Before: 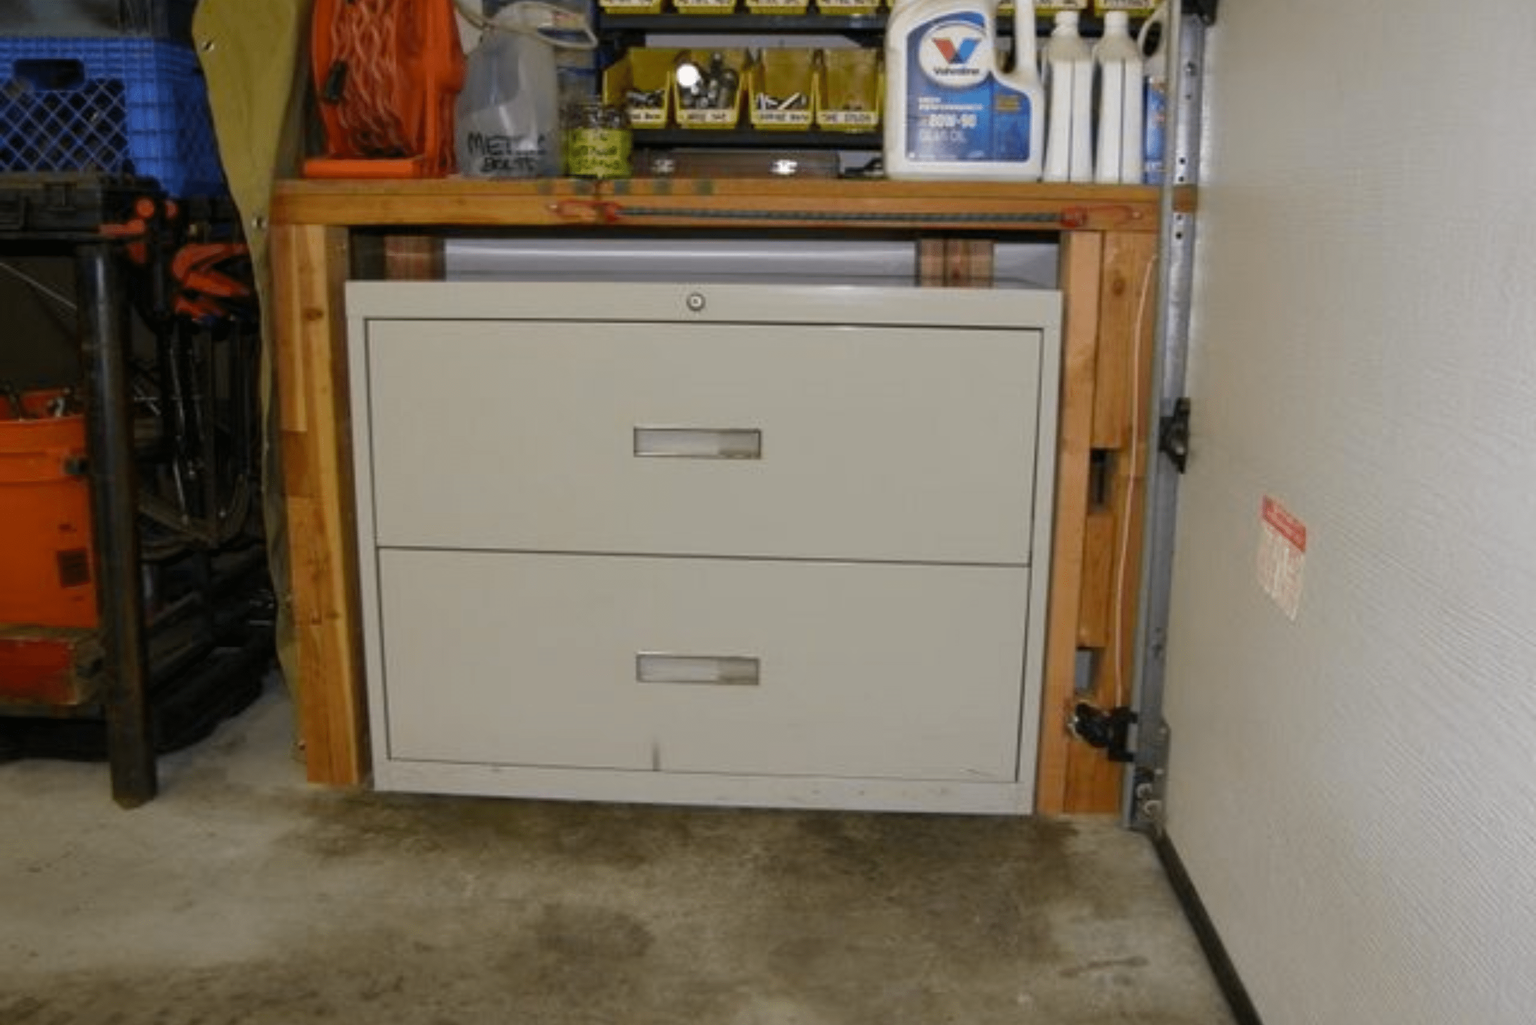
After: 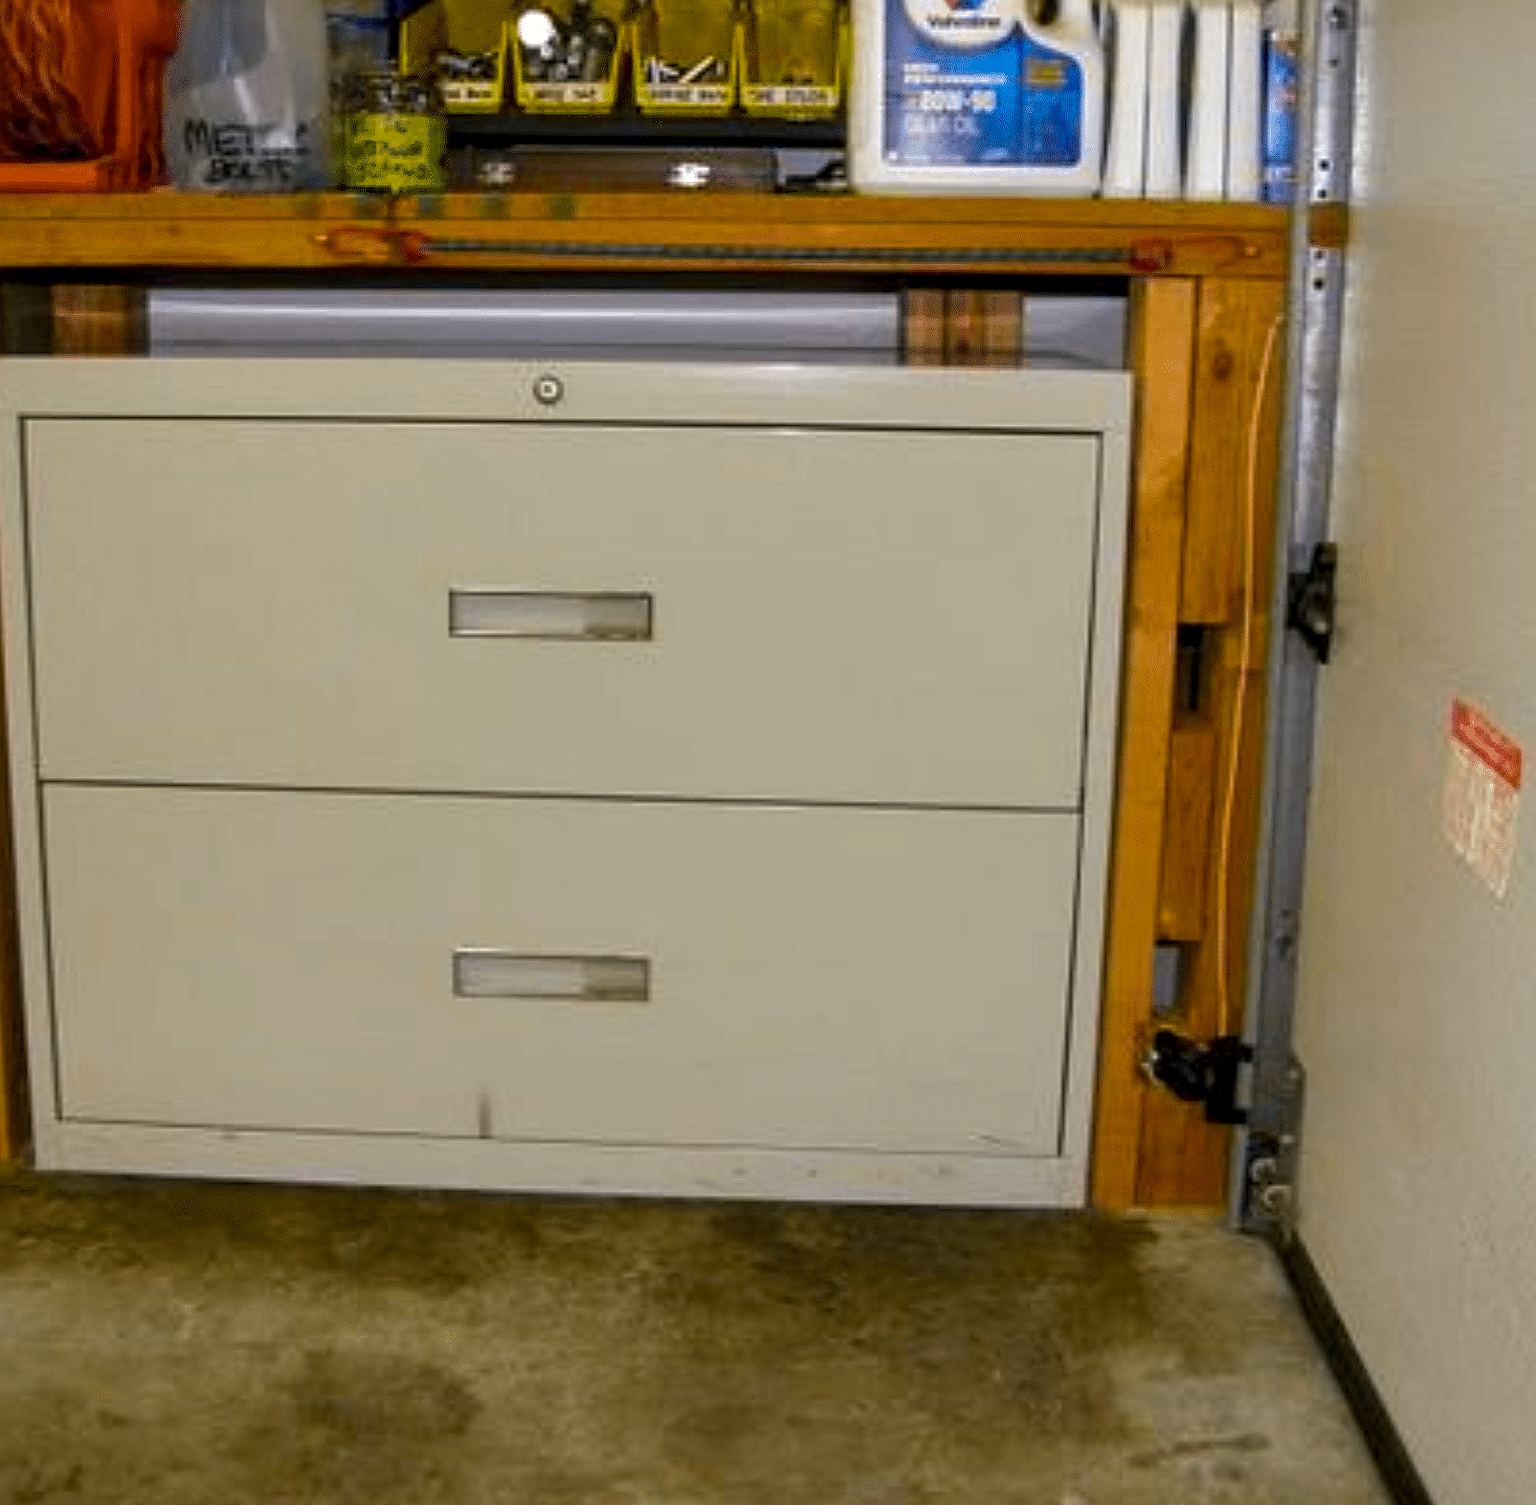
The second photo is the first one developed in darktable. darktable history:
color balance rgb: linear chroma grading › global chroma 14.635%, perceptual saturation grading › global saturation 30.843%, global vibrance 30.239%, contrast 10.089%
crop and rotate: left 22.968%, top 5.62%, right 14.334%, bottom 2.328%
sharpen: on, module defaults
local contrast: on, module defaults
